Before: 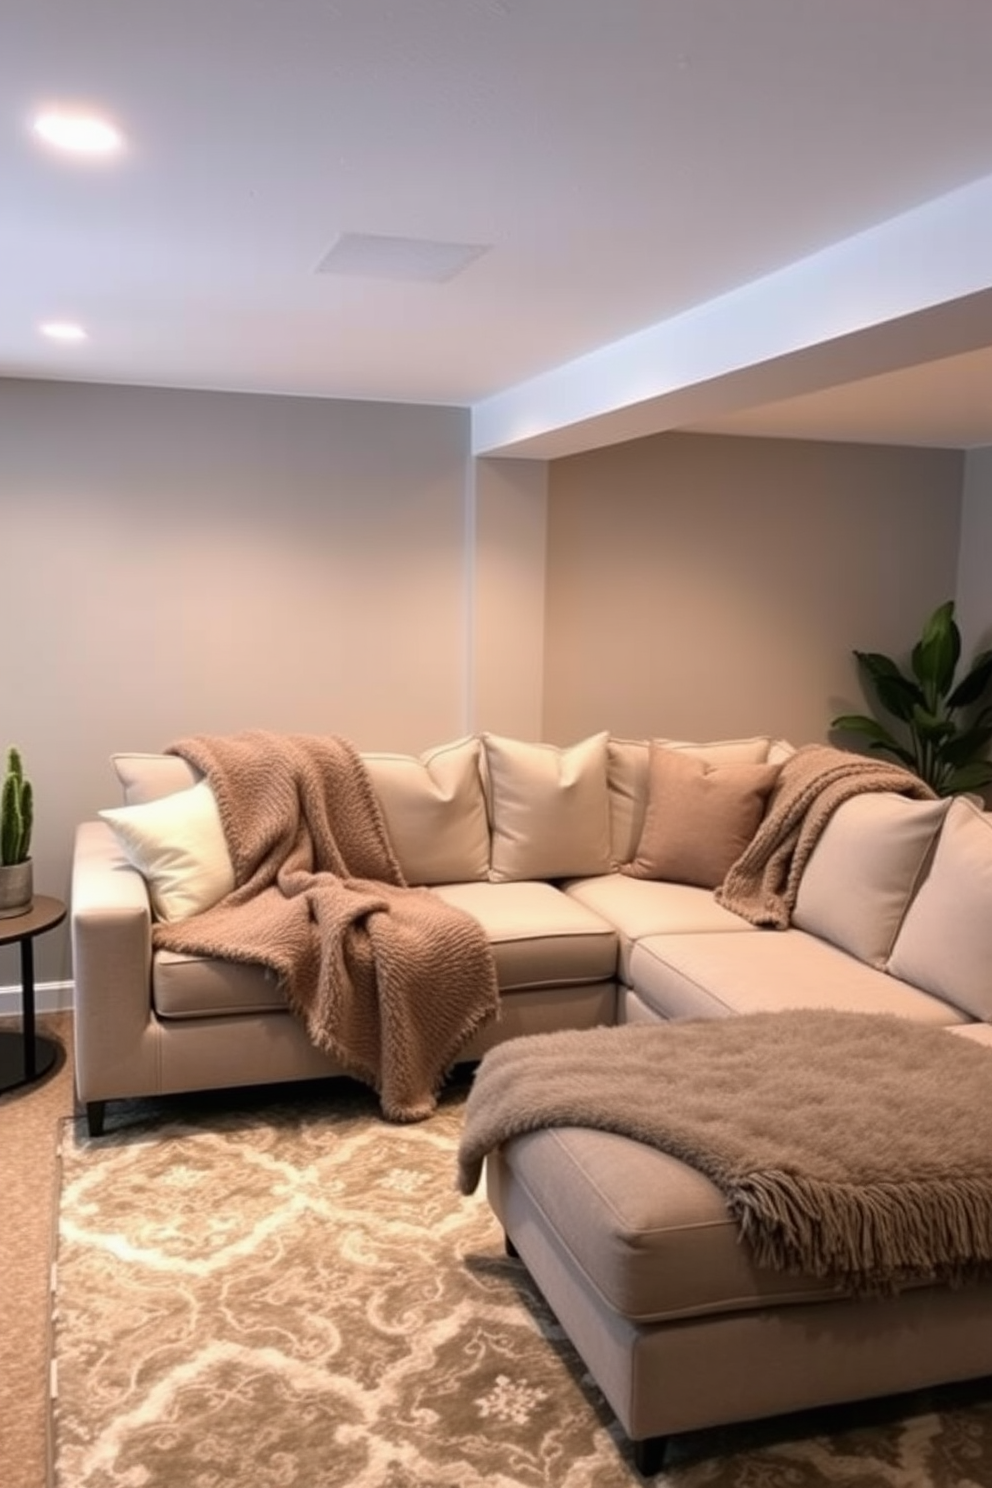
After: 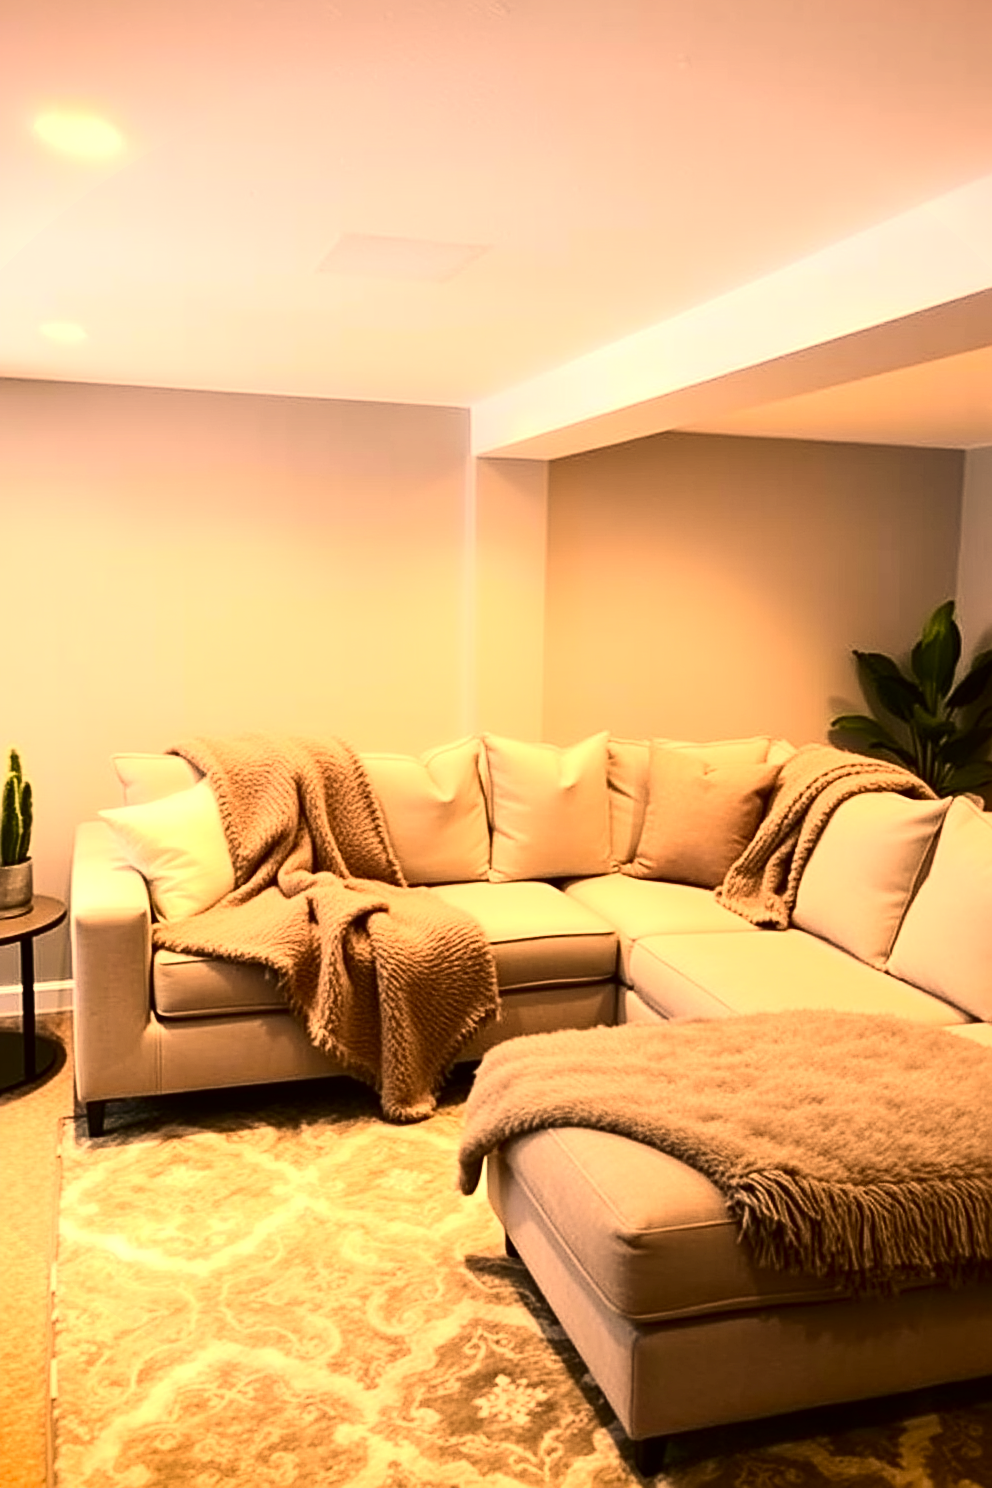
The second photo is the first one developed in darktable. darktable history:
color correction: highlights a* 18.31, highlights b* 34.72, shadows a* 1.46, shadows b* 6.3, saturation 1.01
contrast brightness saturation: contrast 0.299
sharpen: on, module defaults
exposure: black level correction 0, exposure 0.693 EV, compensate highlight preservation false
vignetting: fall-off start 92.24%, saturation 0.367, unbound false
